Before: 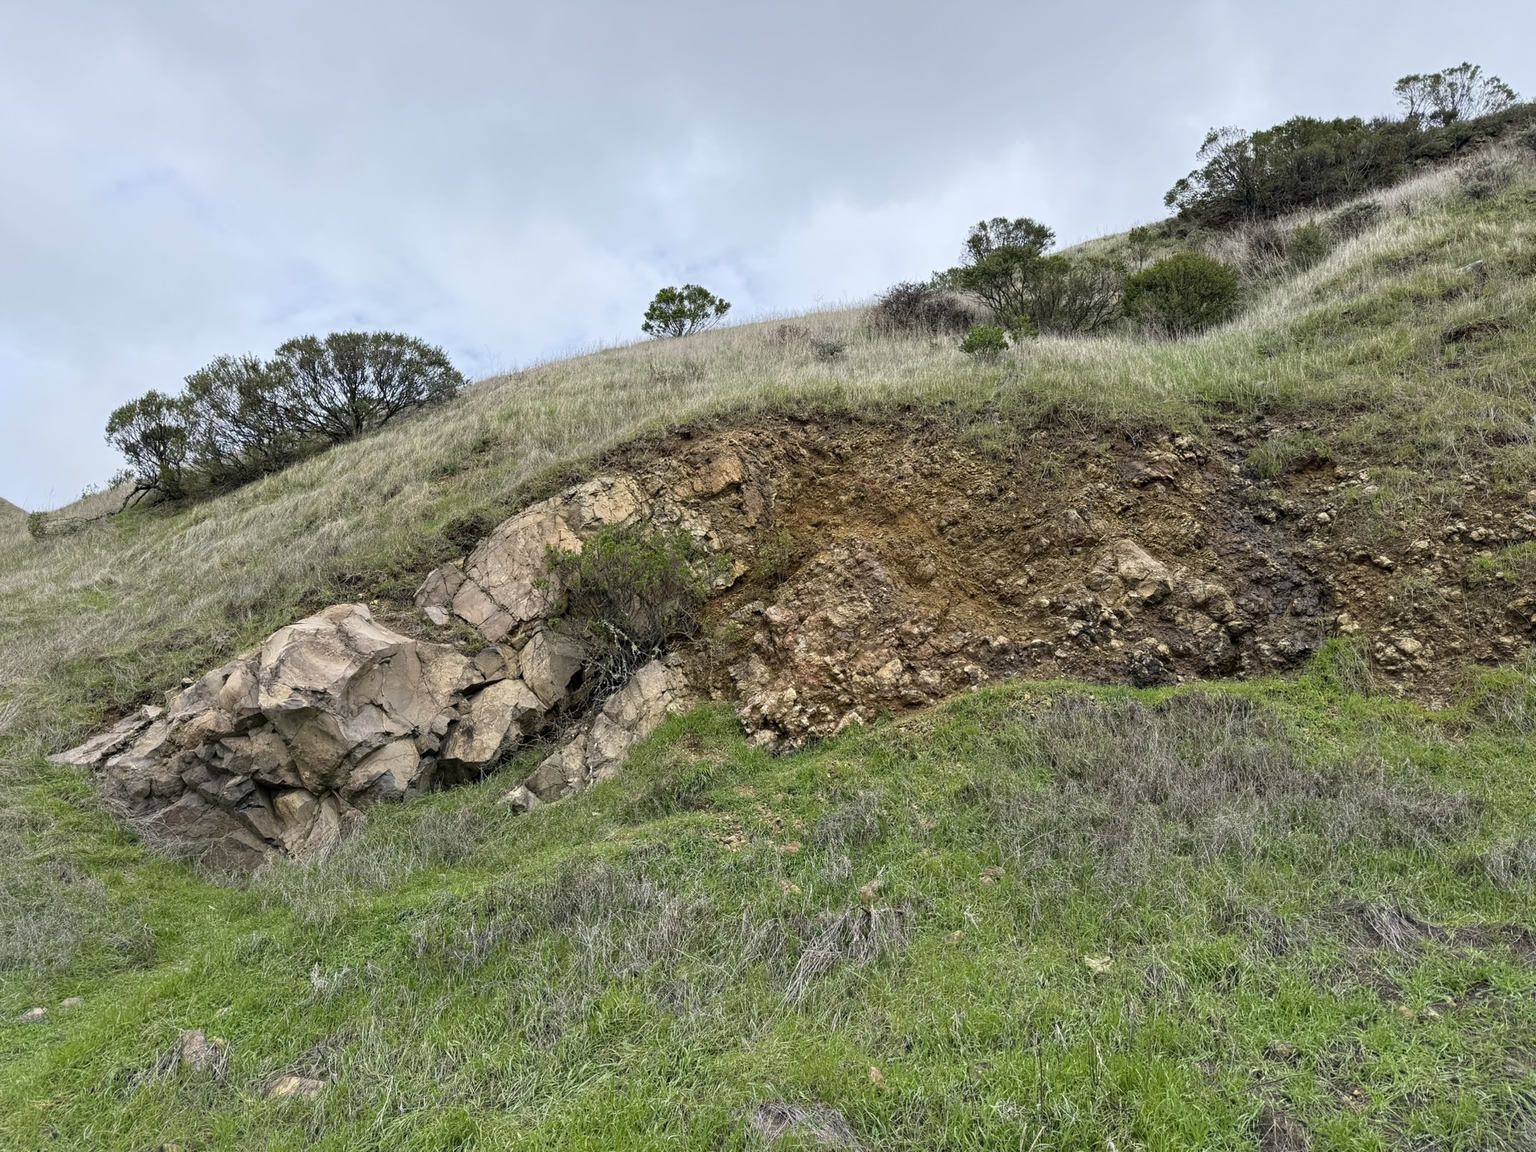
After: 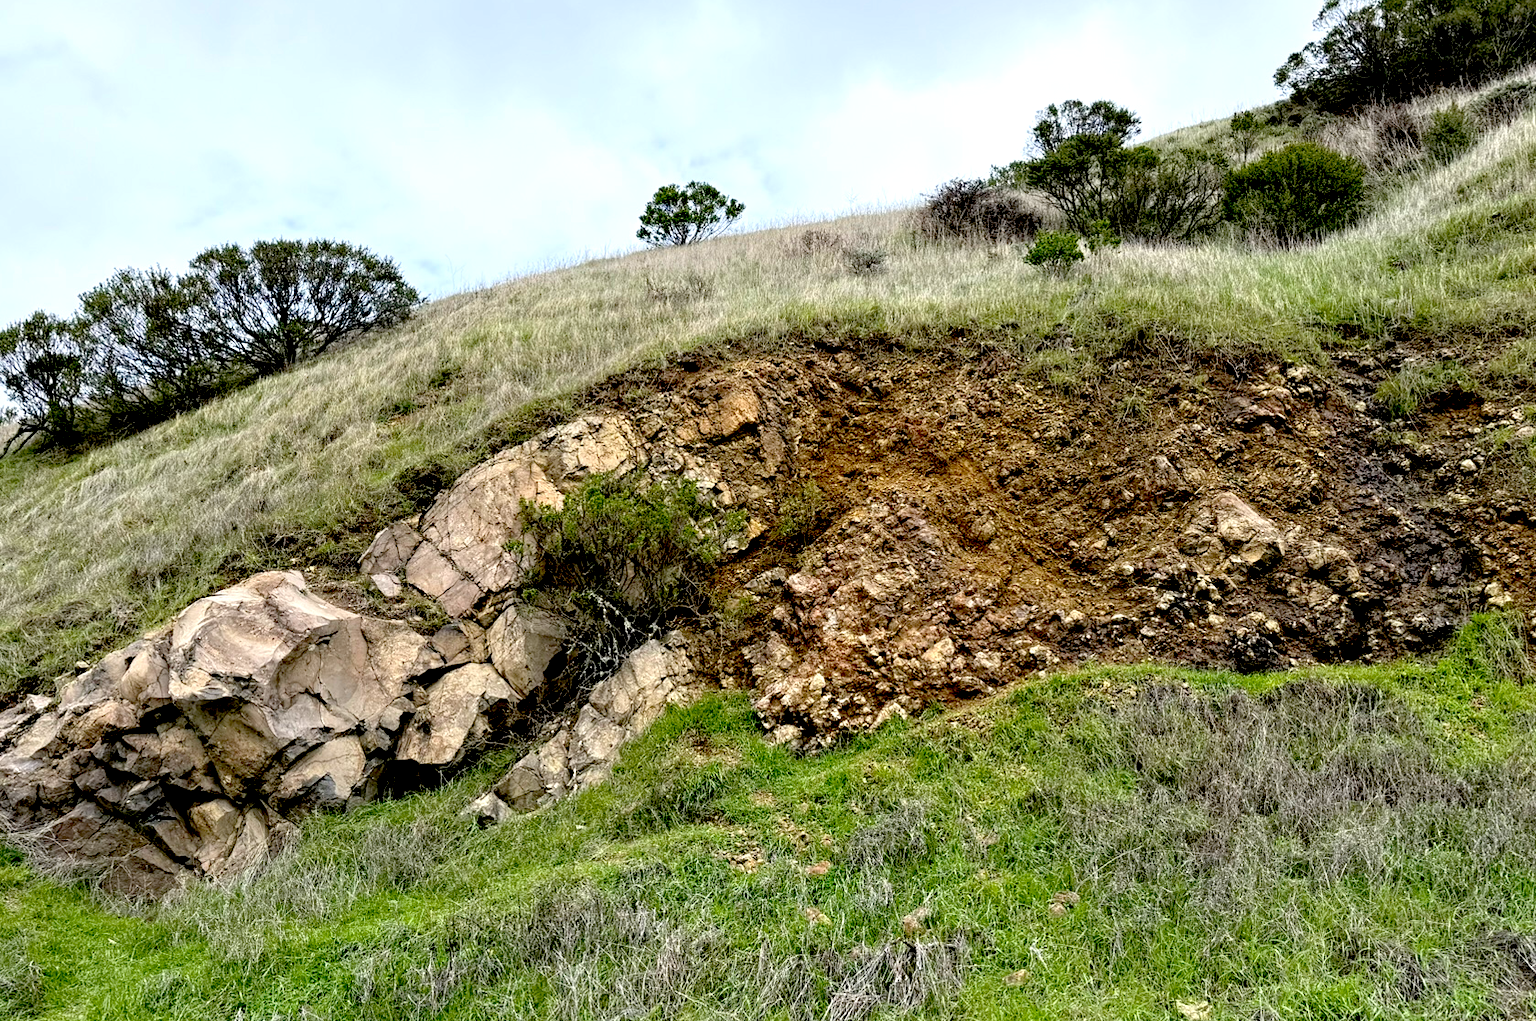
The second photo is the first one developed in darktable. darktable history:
exposure: black level correction 0.04, exposure 0.5 EV, compensate highlight preservation false
crop: left 7.856%, top 11.836%, right 10.12%, bottom 15.387%
